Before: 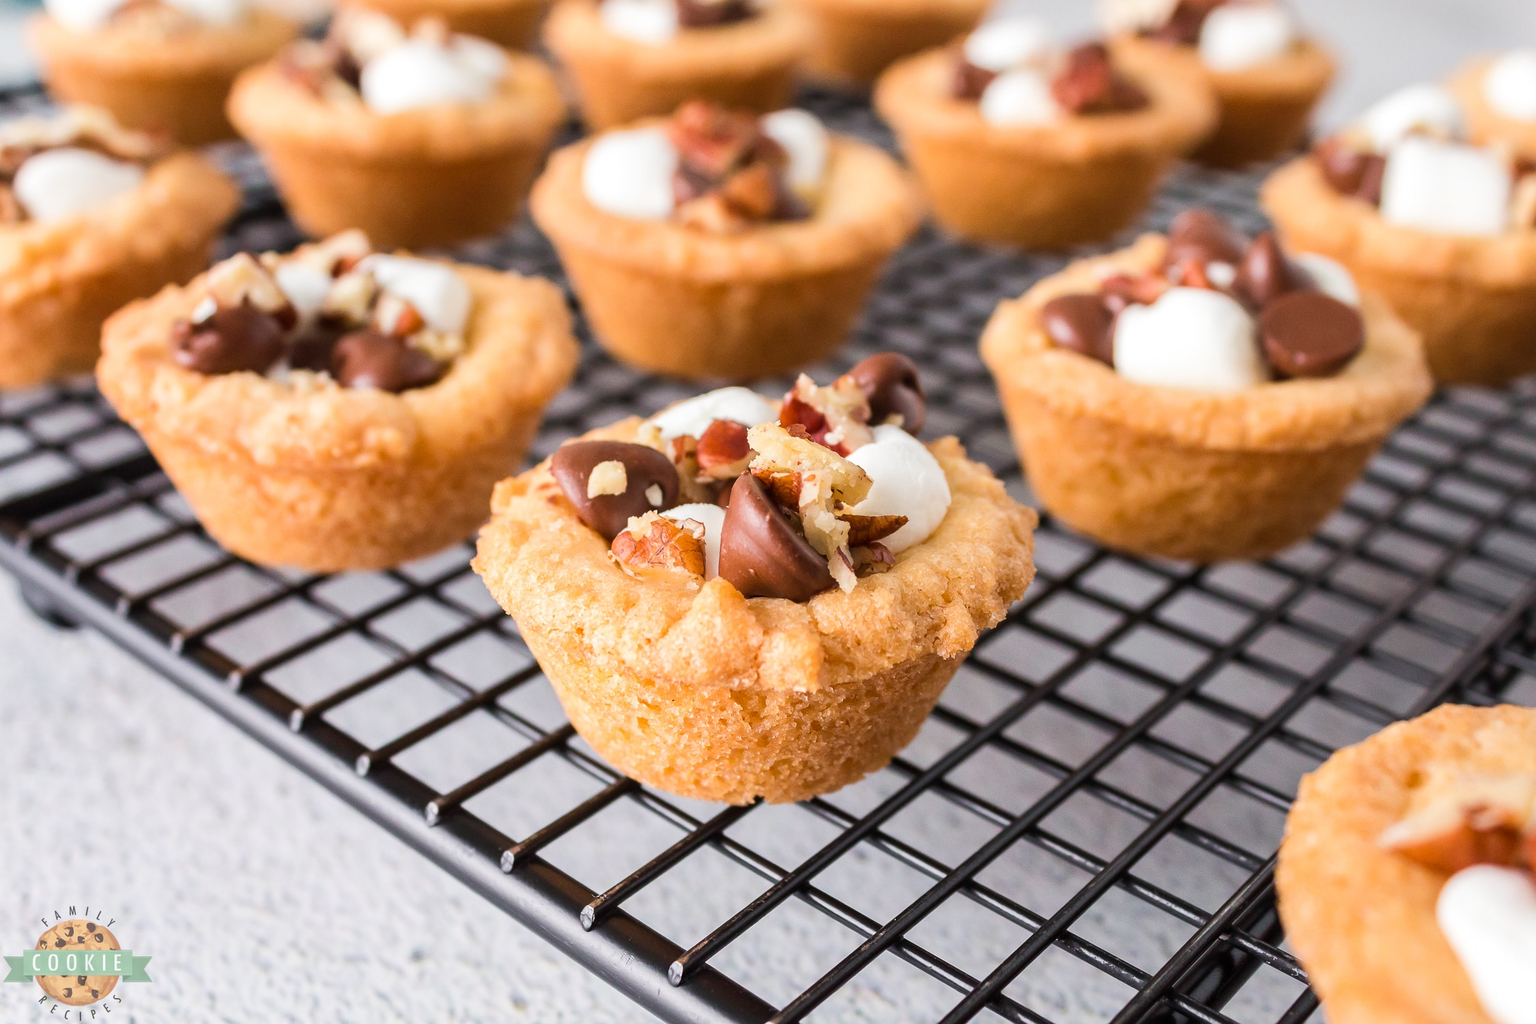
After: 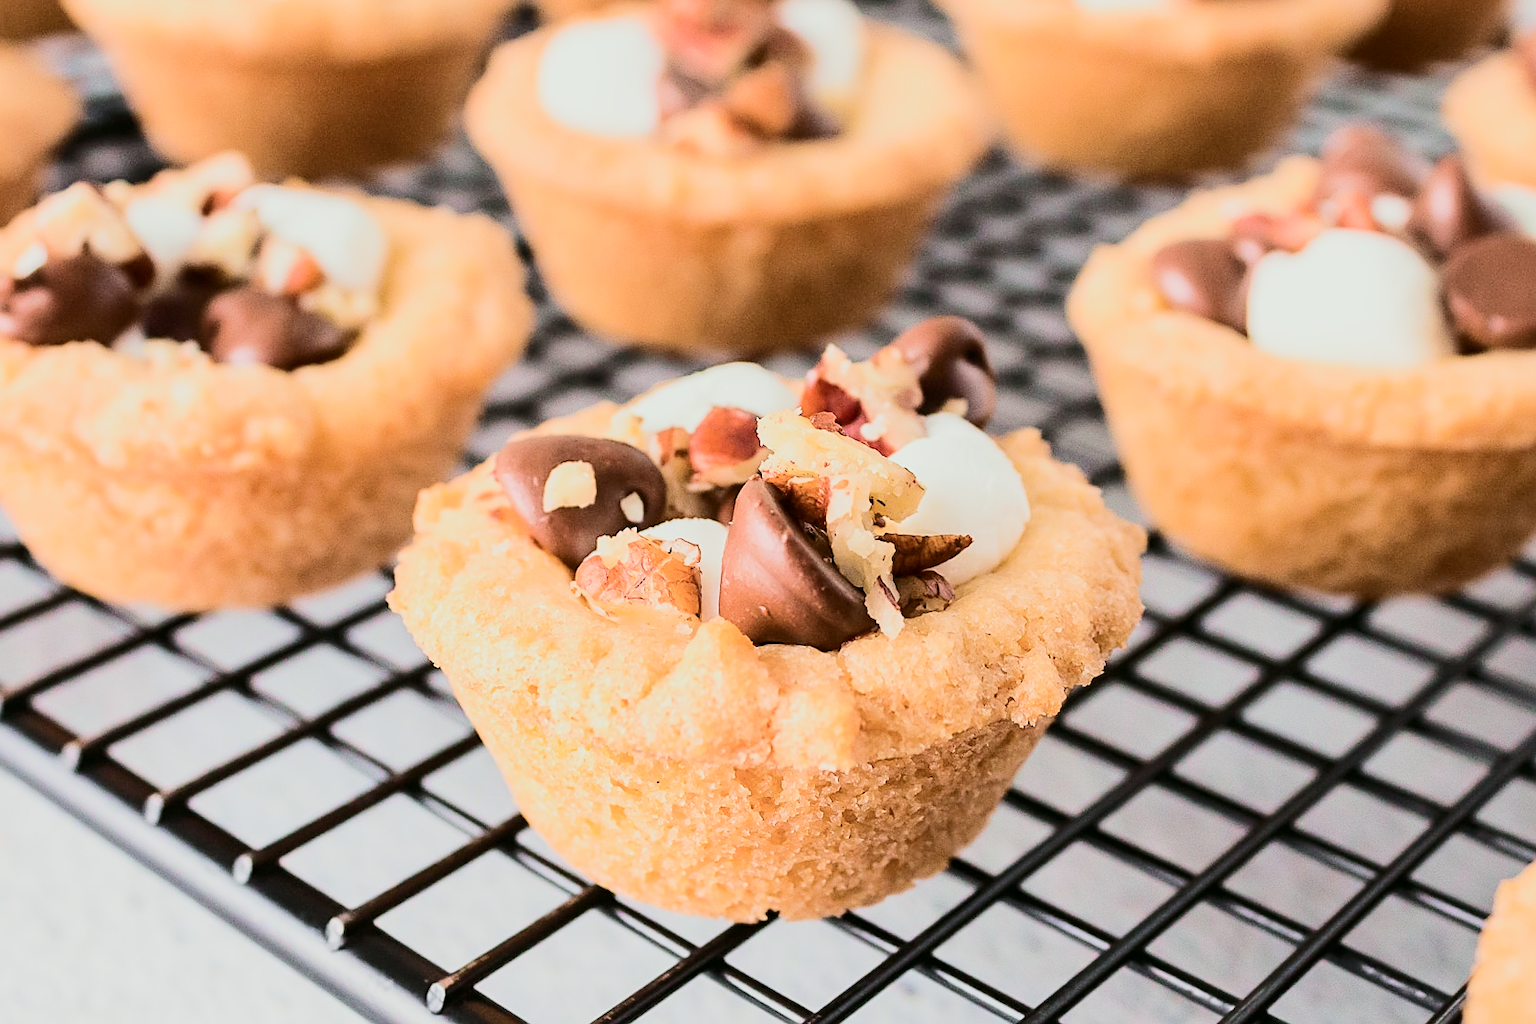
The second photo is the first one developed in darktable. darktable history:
crop and rotate: left 11.831%, top 11.346%, right 13.429%, bottom 13.899%
tone curve: curves: ch0 [(0, 0) (0.21, 0.21) (0.43, 0.586) (0.65, 0.793) (1, 1)]; ch1 [(0, 0) (0.382, 0.447) (0.492, 0.484) (0.544, 0.547) (0.583, 0.578) (0.599, 0.595) (0.67, 0.673) (1, 1)]; ch2 [(0, 0) (0.411, 0.382) (0.492, 0.5) (0.531, 0.534) (0.56, 0.573) (0.599, 0.602) (0.696, 0.693) (1, 1)], color space Lab, independent channels, preserve colors none
sharpen: on, module defaults
filmic rgb: black relative exposure -16 EV, white relative exposure 4.97 EV, hardness 6.25
